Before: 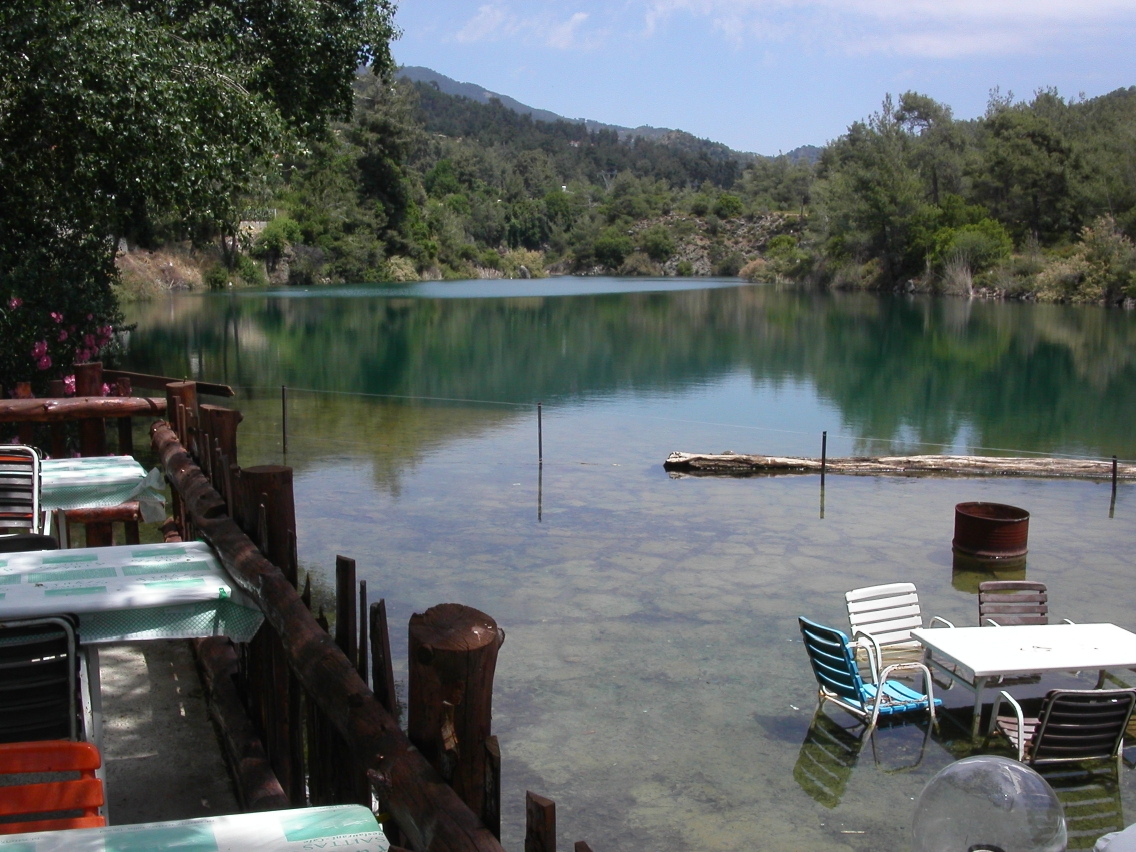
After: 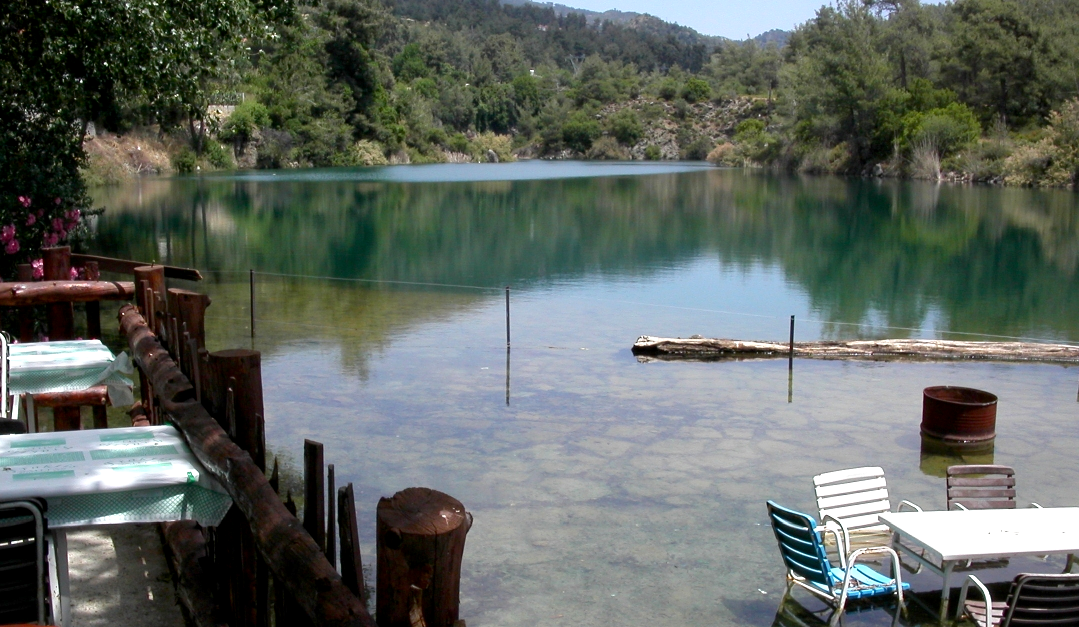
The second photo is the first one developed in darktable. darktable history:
exposure: black level correction 0.004, exposure 0.41 EV, compensate exposure bias true, compensate highlight preservation false
crop and rotate: left 2.895%, top 13.71%, right 2.113%, bottom 12.611%
